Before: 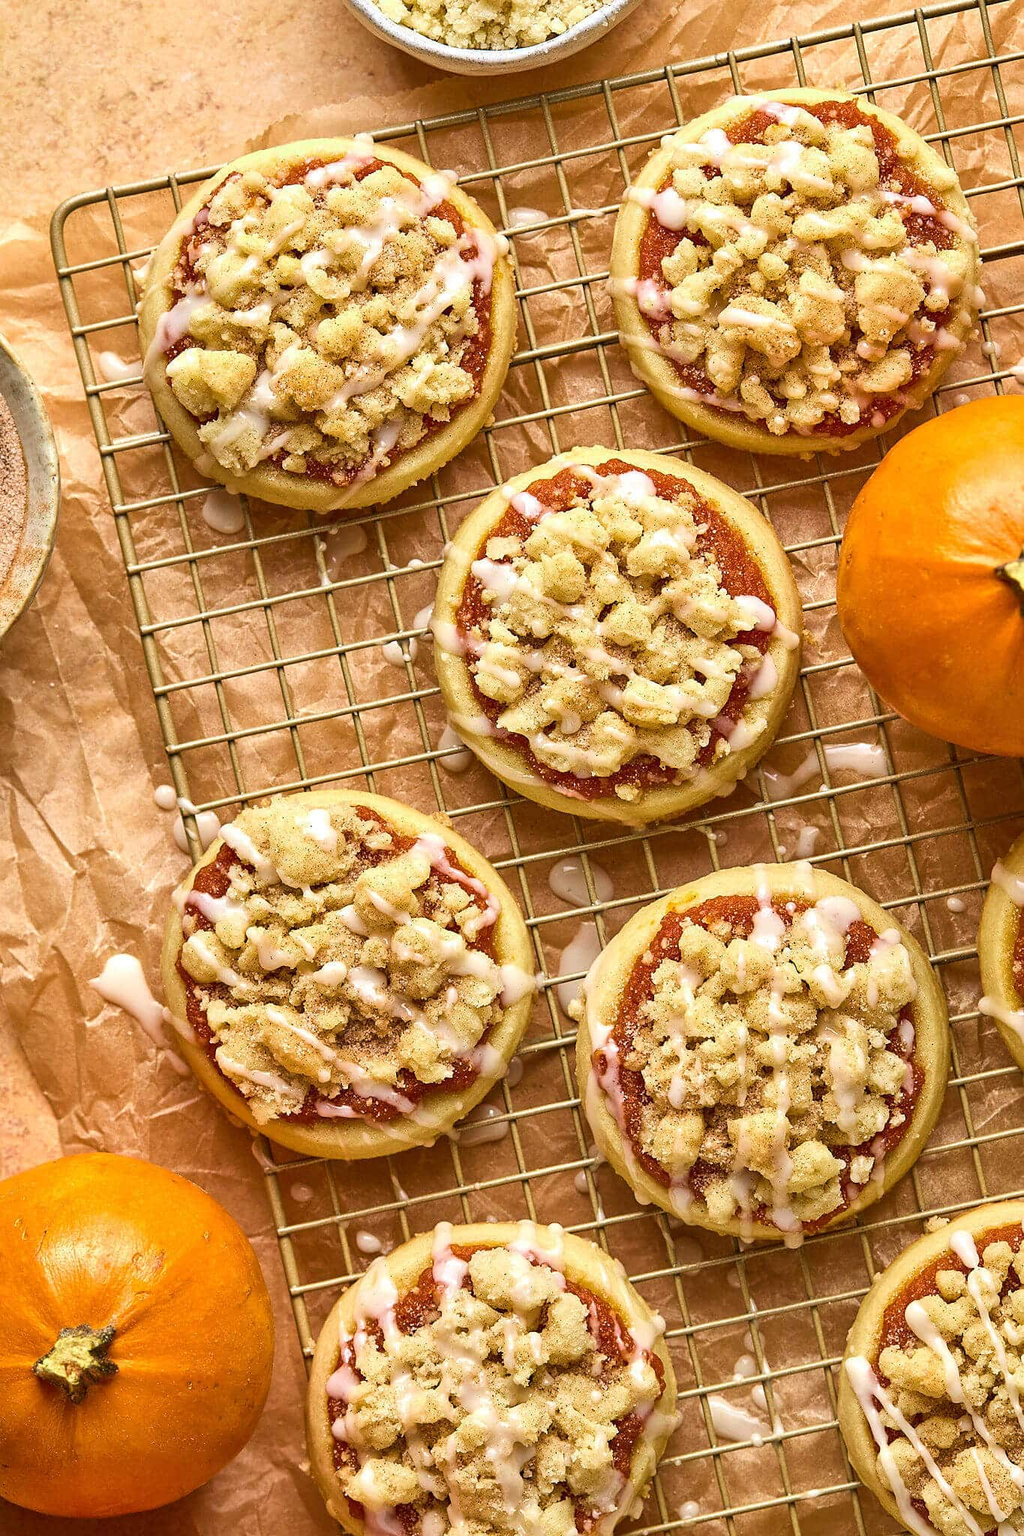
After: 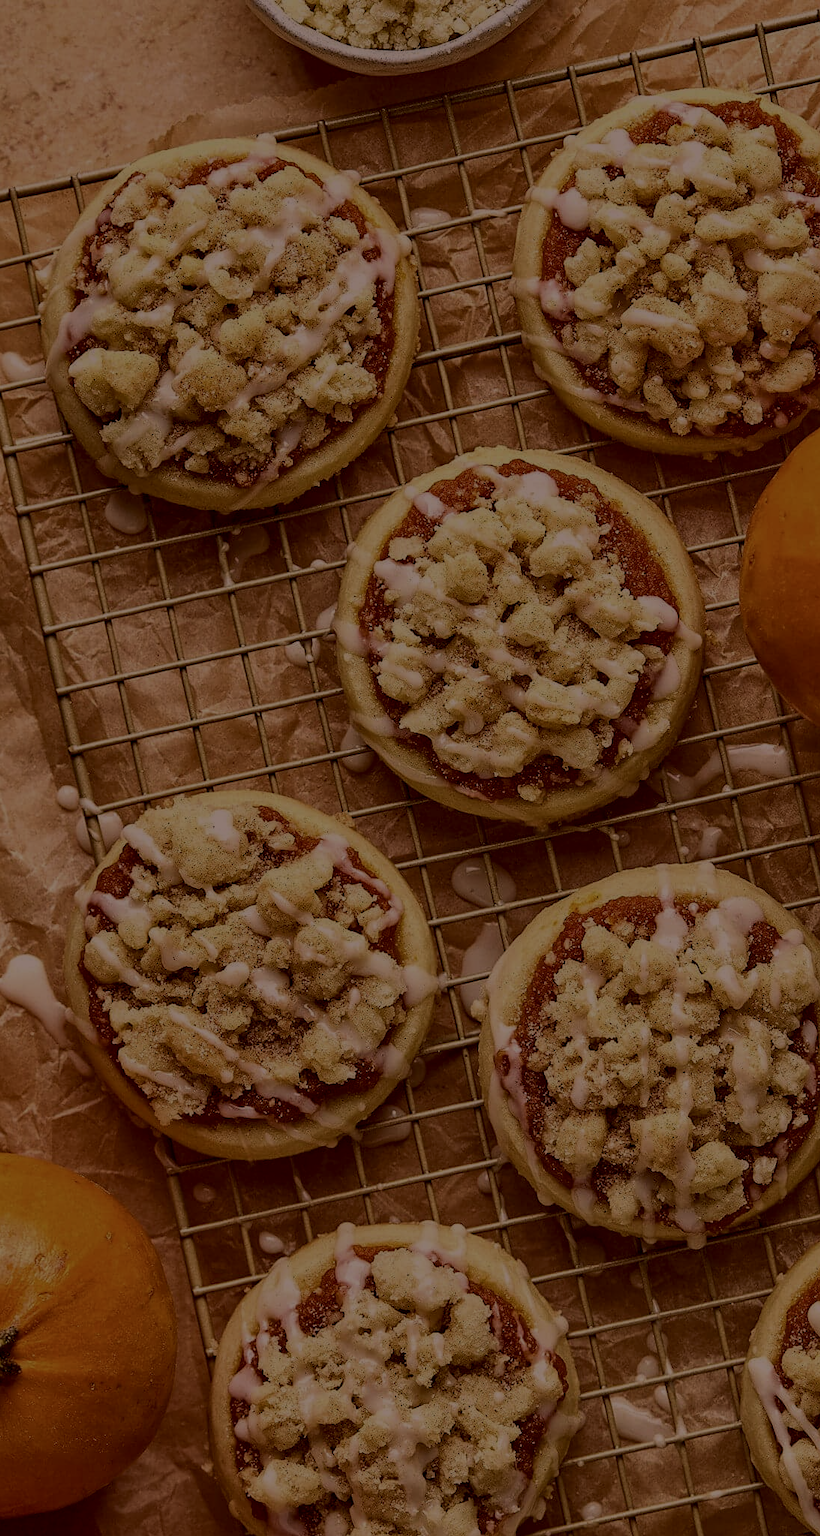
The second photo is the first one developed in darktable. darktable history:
local contrast: on, module defaults
exposure: exposure -2.446 EV, compensate highlight preservation false
crop and rotate: left 9.597%, right 10.195%
tone equalizer: on, module defaults
color correction: highlights a* 10.21, highlights b* 9.79, shadows a* 8.61, shadows b* 7.88, saturation 0.8
